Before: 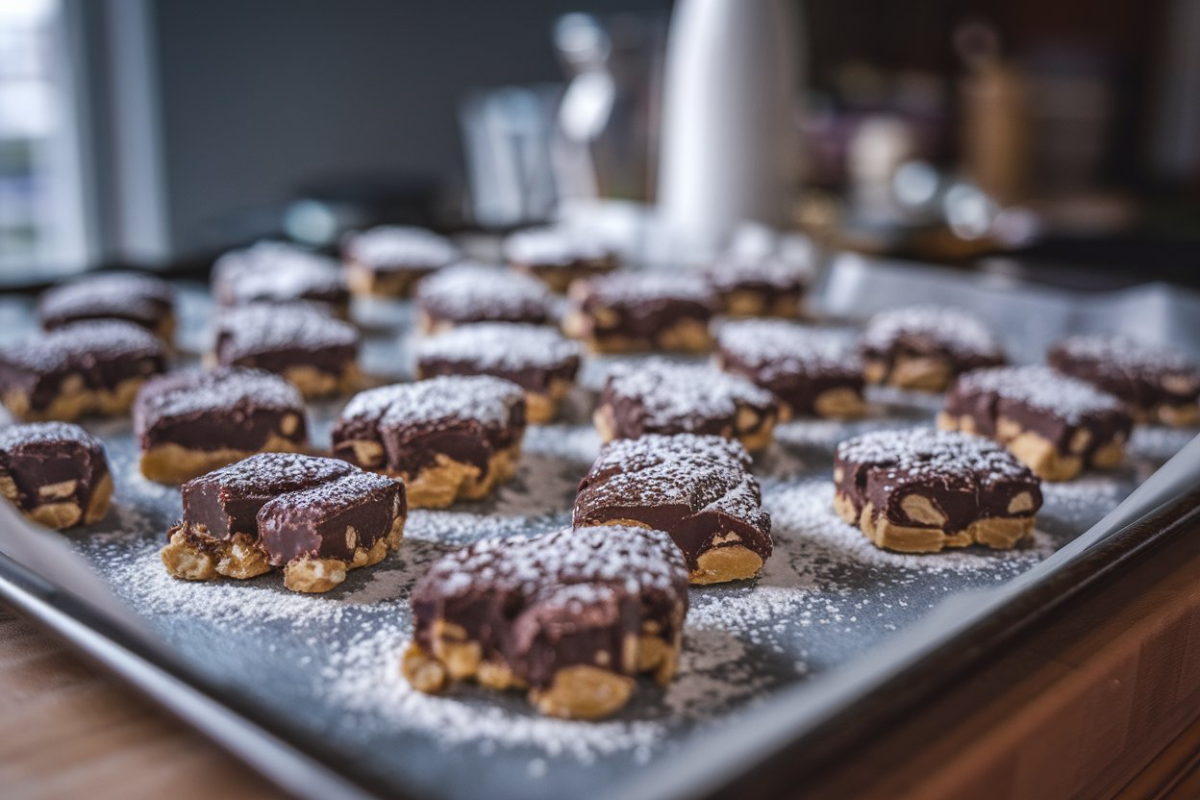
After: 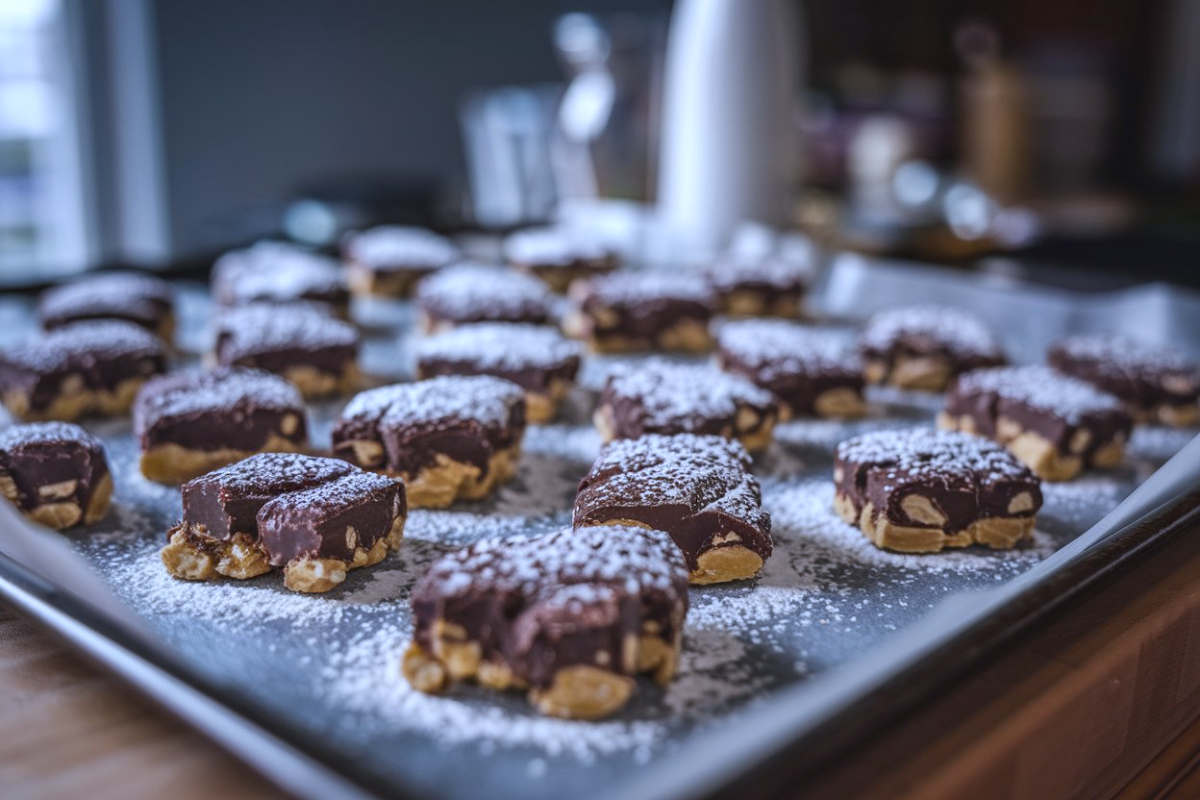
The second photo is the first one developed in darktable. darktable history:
white balance: red 0.931, blue 1.11
color balance rgb: global vibrance 10%
